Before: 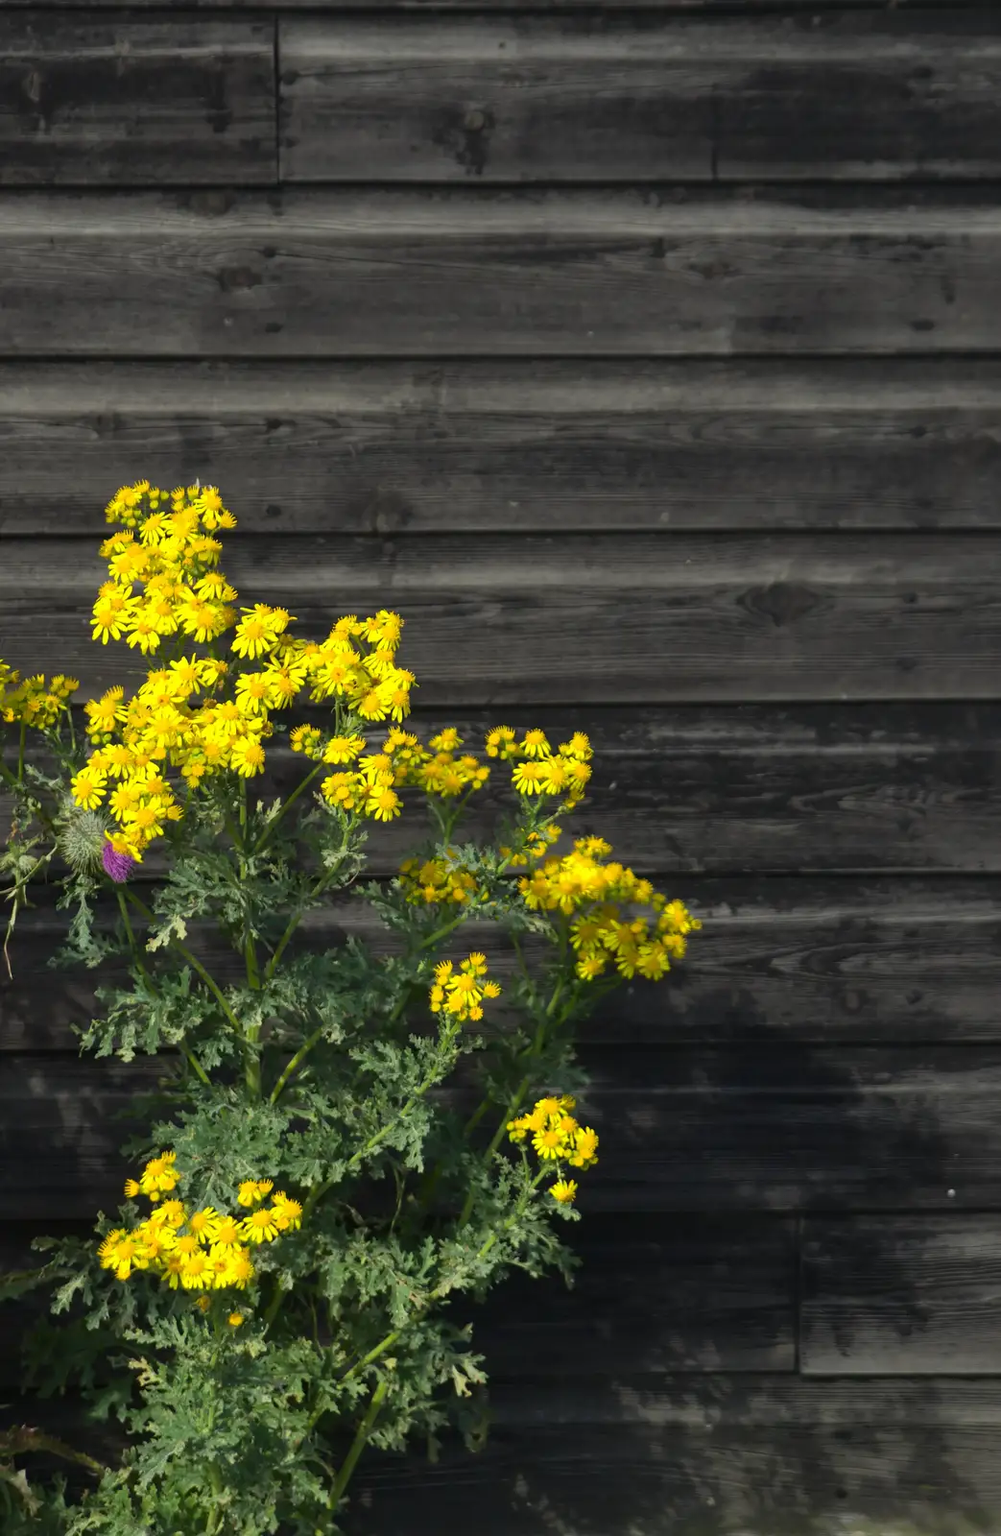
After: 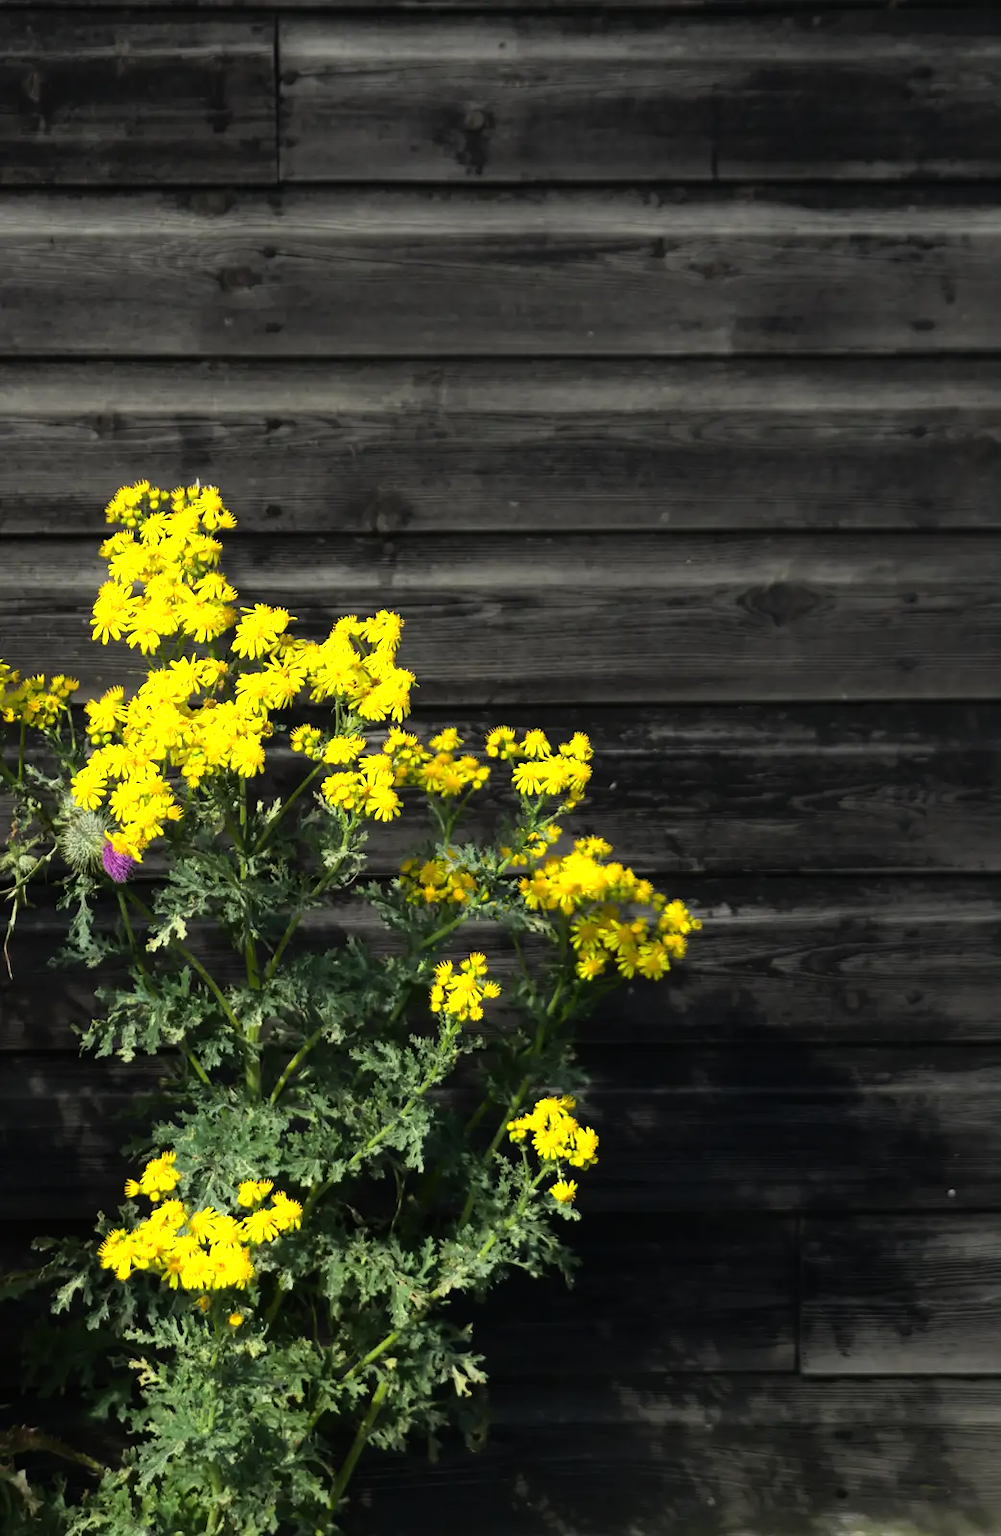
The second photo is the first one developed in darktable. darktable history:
tone equalizer: -8 EV -1.1 EV, -7 EV -0.972 EV, -6 EV -0.859 EV, -5 EV -0.61 EV, -3 EV 0.578 EV, -2 EV 0.867 EV, -1 EV 1.01 EV, +0 EV 1.07 EV, mask exposure compensation -0.485 EV
exposure: exposure -0.245 EV, compensate exposure bias true, compensate highlight preservation false
